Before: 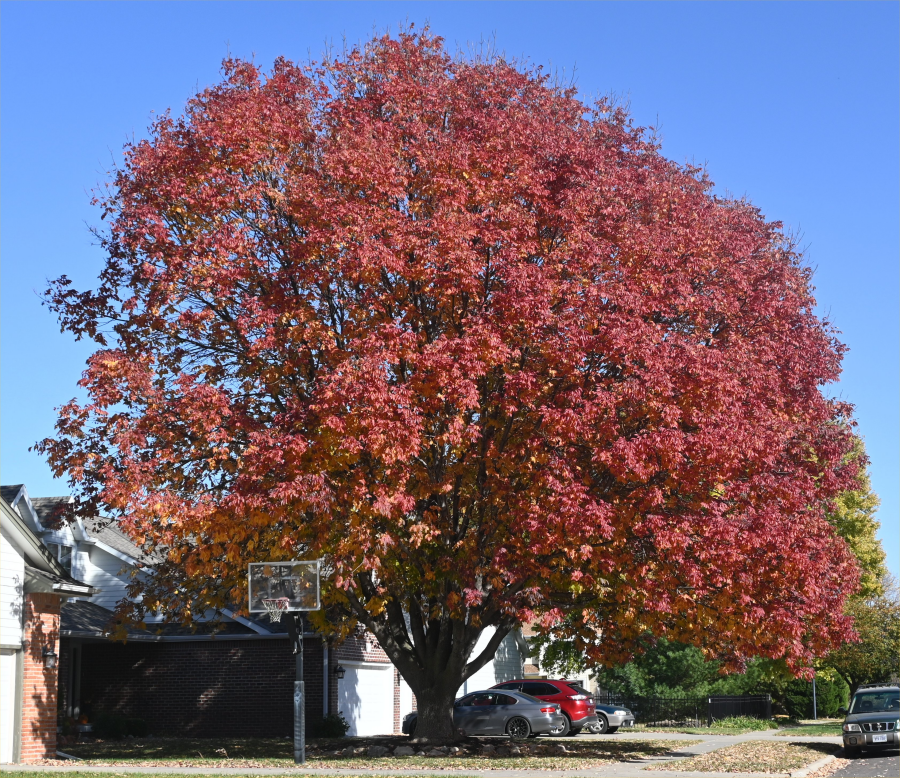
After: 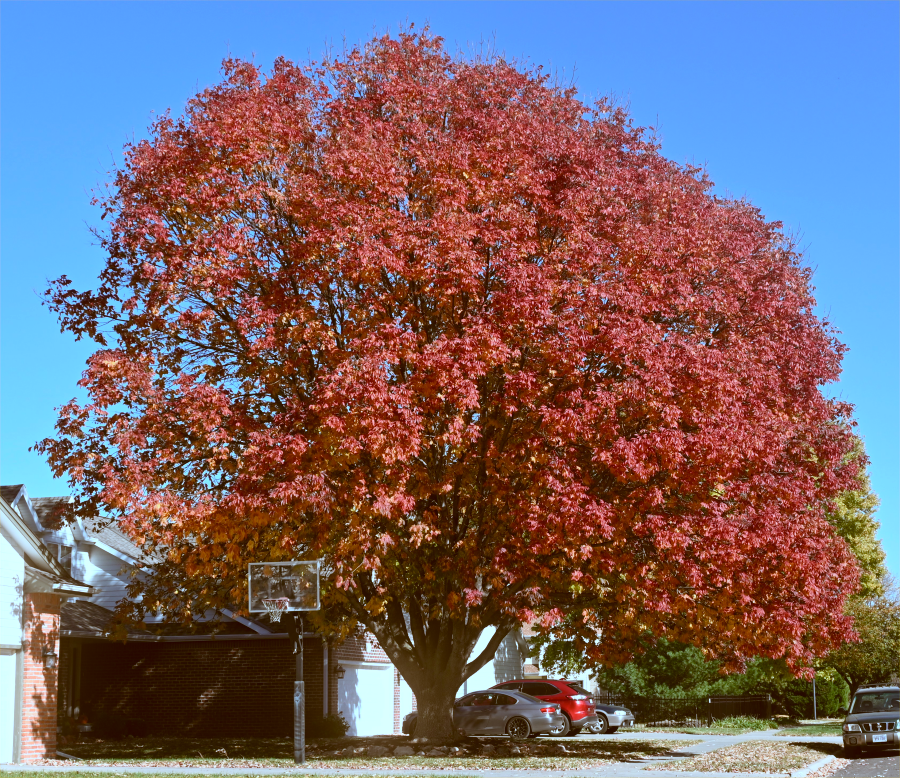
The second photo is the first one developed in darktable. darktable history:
color correction: highlights a* -14.62, highlights b* -16.22, shadows a* 10.12, shadows b* 29.4
bloom: size 9%, threshold 100%, strength 7%
white balance: red 1.05, blue 1.072
